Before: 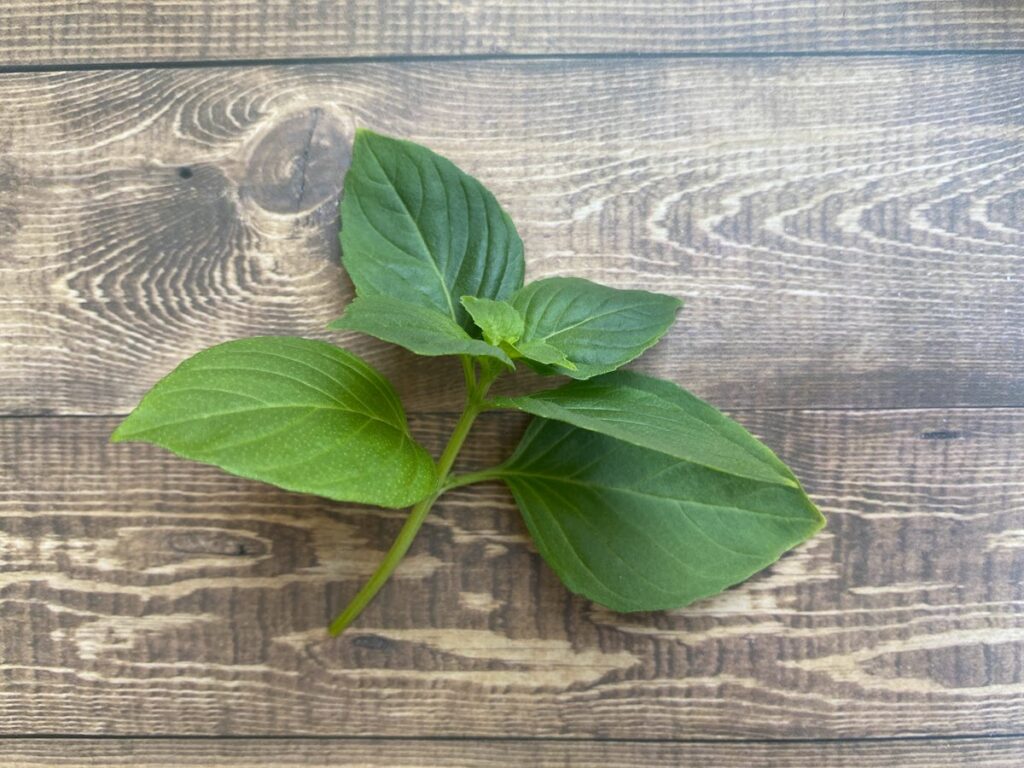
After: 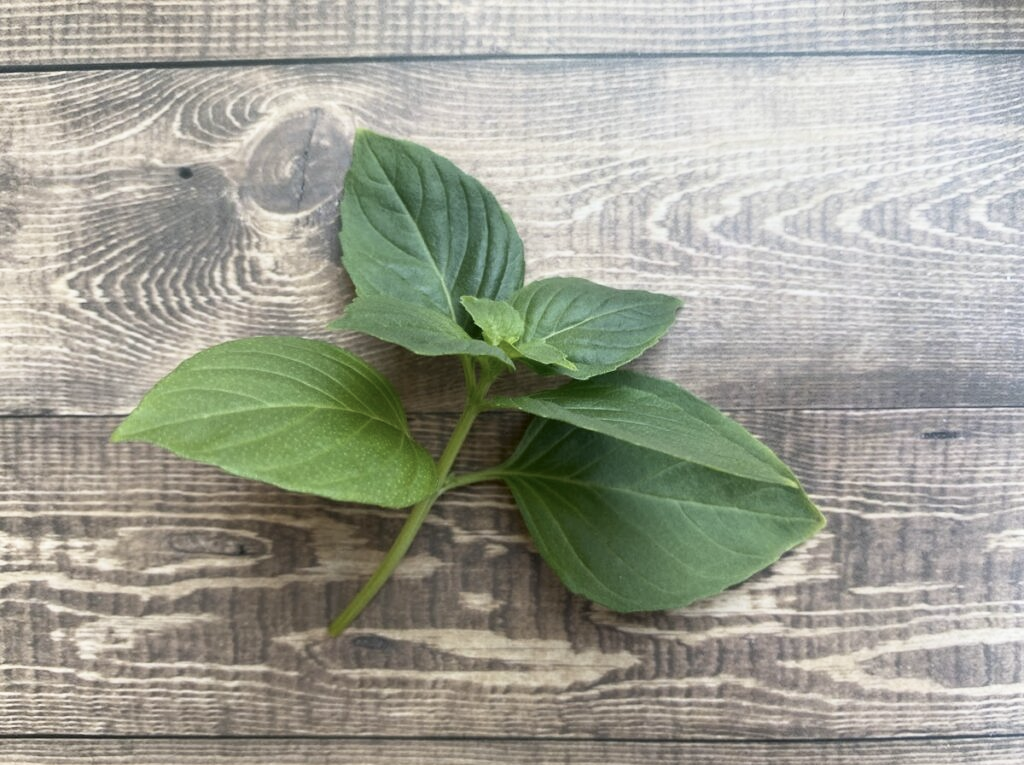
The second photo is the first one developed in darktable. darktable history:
contrast brightness saturation: contrast 0.099, saturation -0.287
crop: bottom 0.052%
shadows and highlights: shadows -62.06, white point adjustment -5.36, highlights 60.45
